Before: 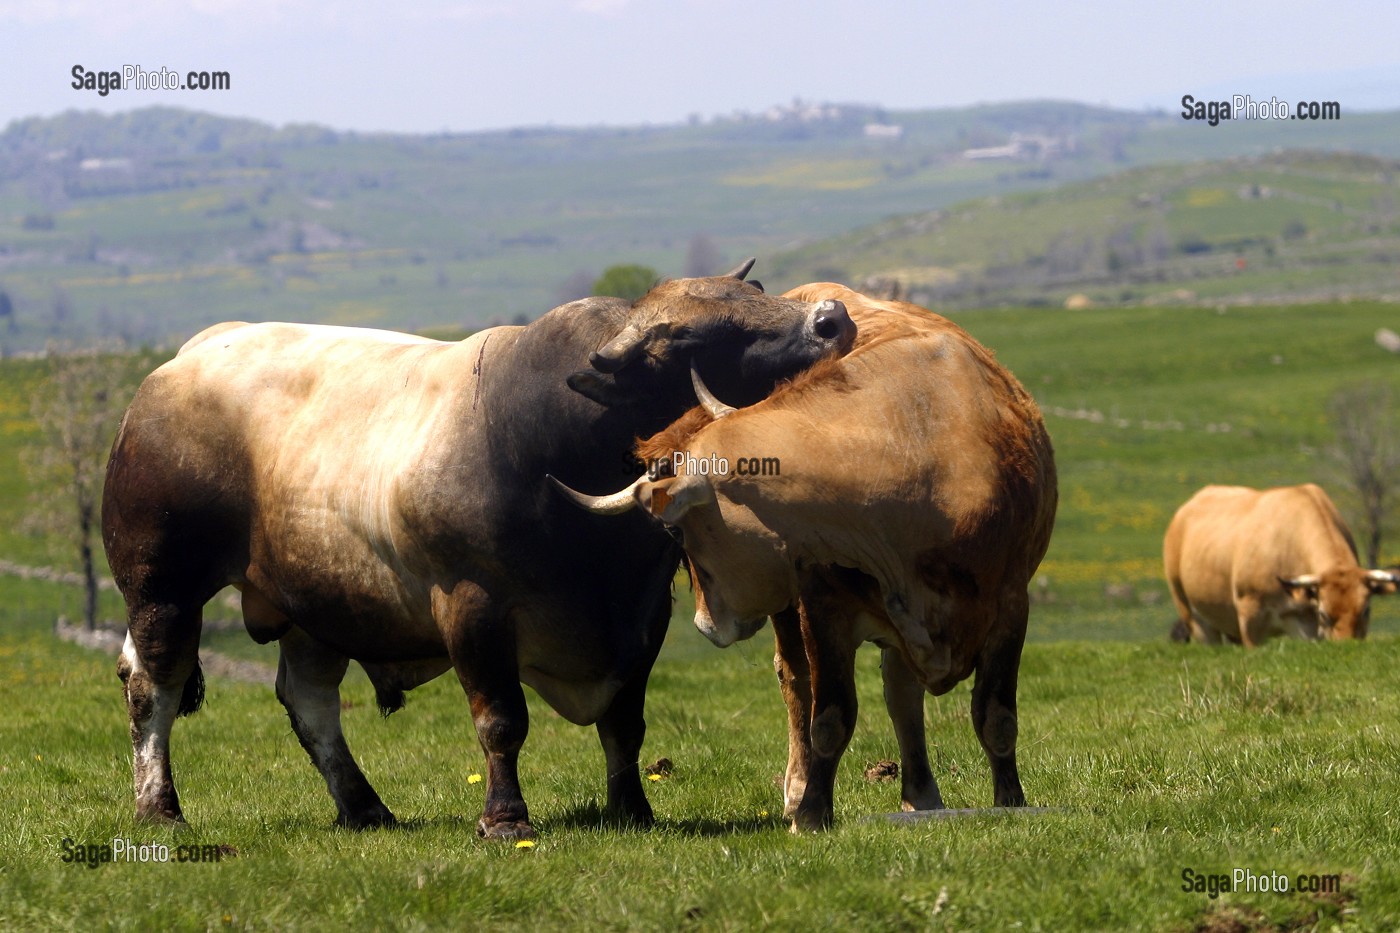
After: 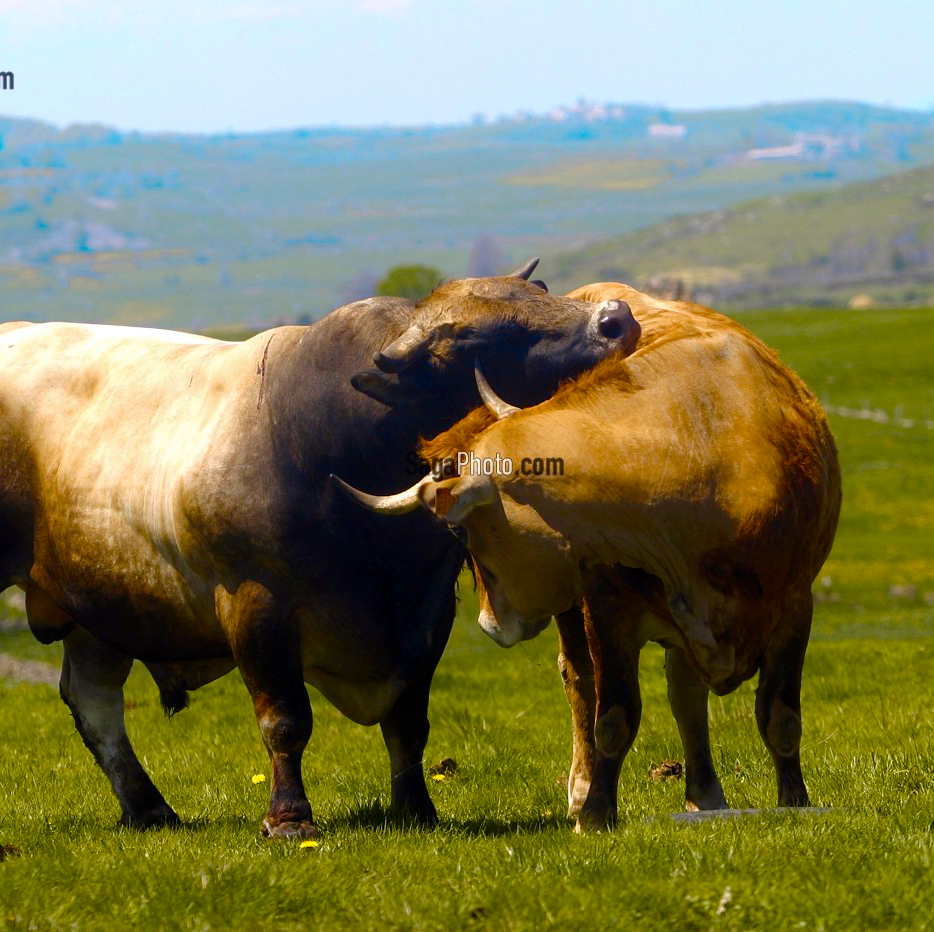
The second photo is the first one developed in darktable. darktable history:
color balance rgb: perceptual saturation grading › global saturation 35%, perceptual saturation grading › highlights -25%, perceptual saturation grading › shadows 50%
crop and rotate: left 15.446%, right 17.836%
color zones: curves: ch0 [(0.254, 0.492) (0.724, 0.62)]; ch1 [(0.25, 0.528) (0.719, 0.796)]; ch2 [(0, 0.472) (0.25, 0.5) (0.73, 0.184)]
